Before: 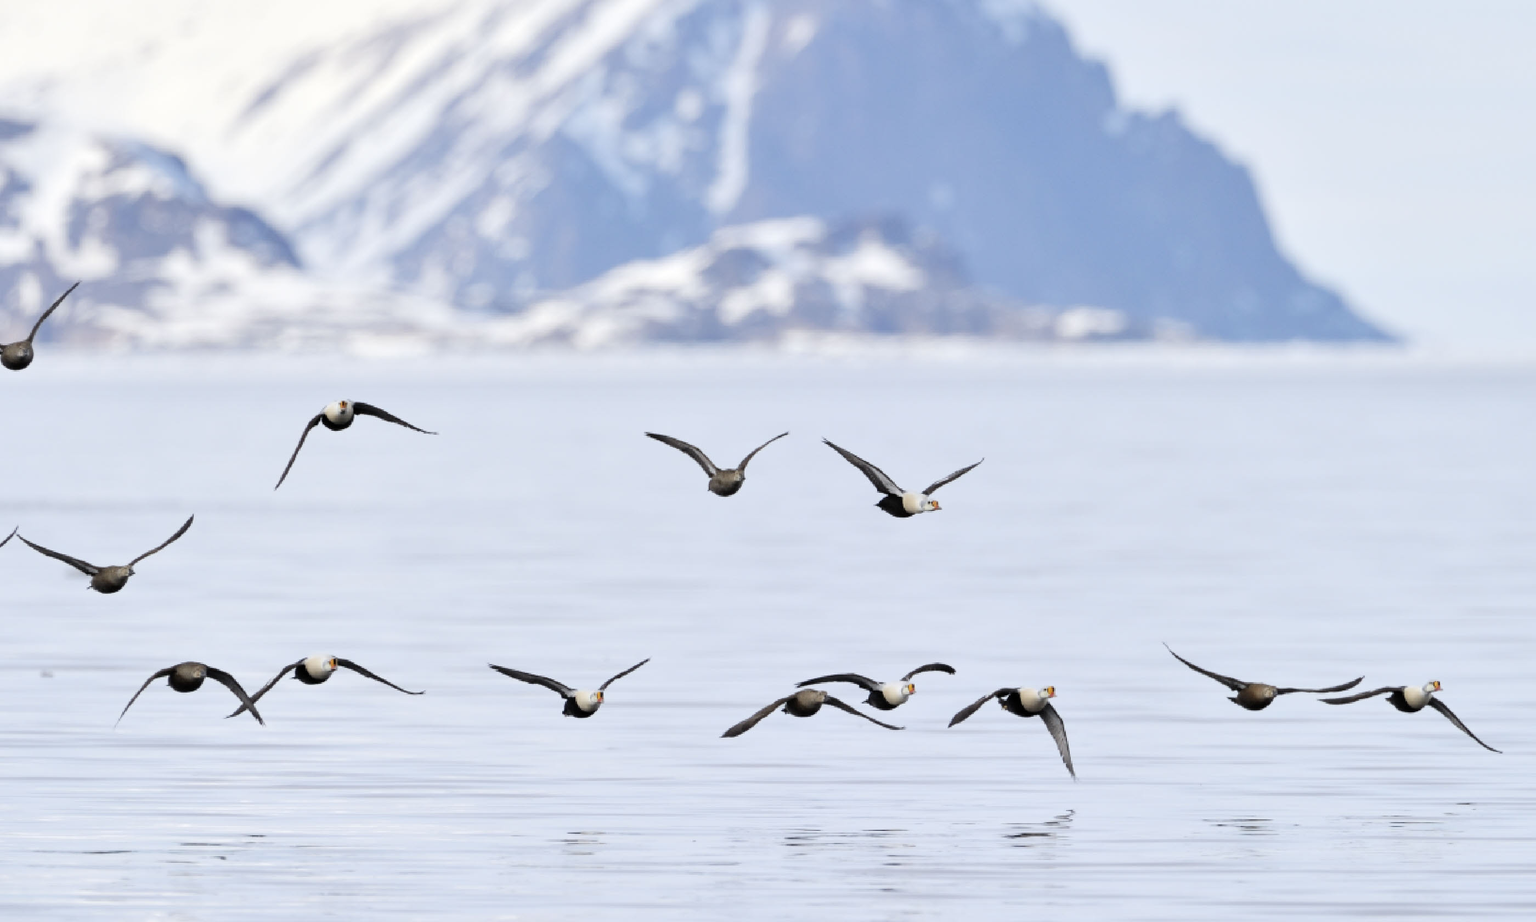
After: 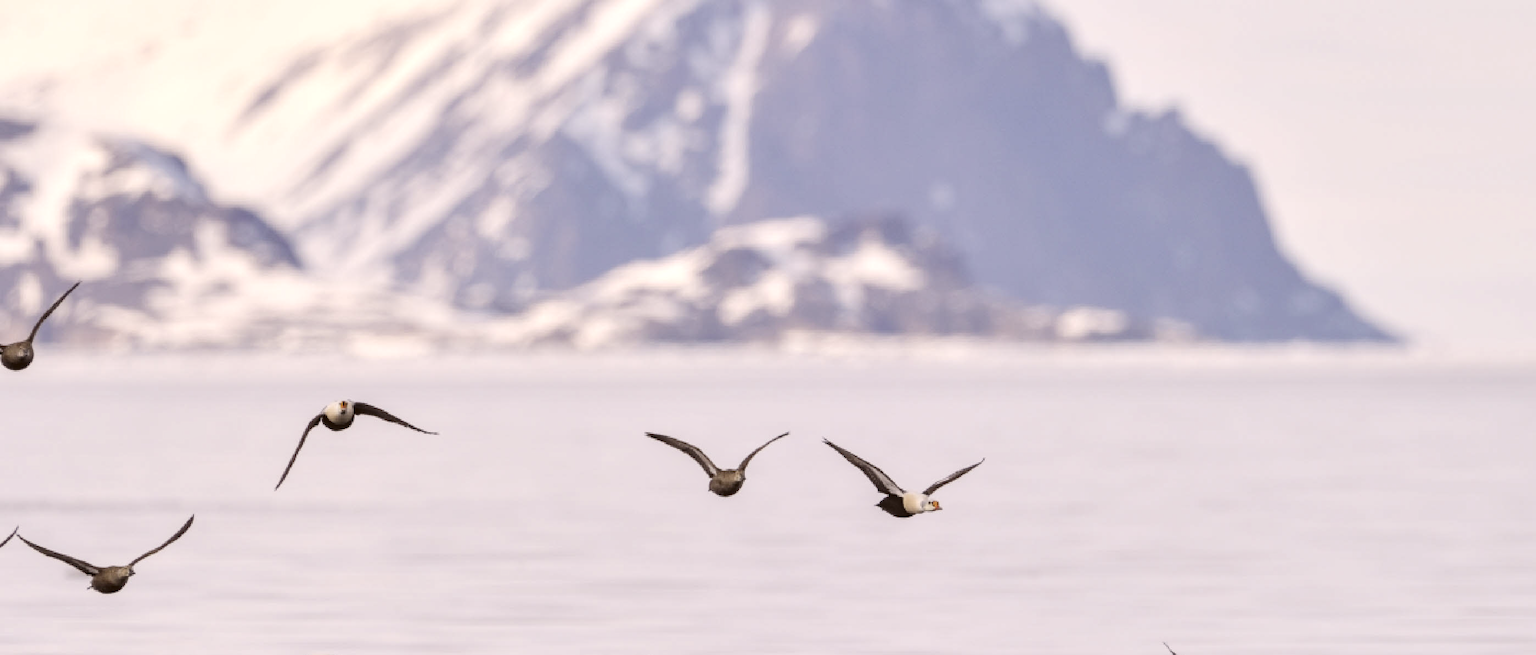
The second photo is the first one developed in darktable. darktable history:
crop: right 0%, bottom 28.913%
color correction: highlights a* 6.17, highlights b* 7.92, shadows a* 6.35, shadows b* 7.3, saturation 0.929
local contrast: on, module defaults
